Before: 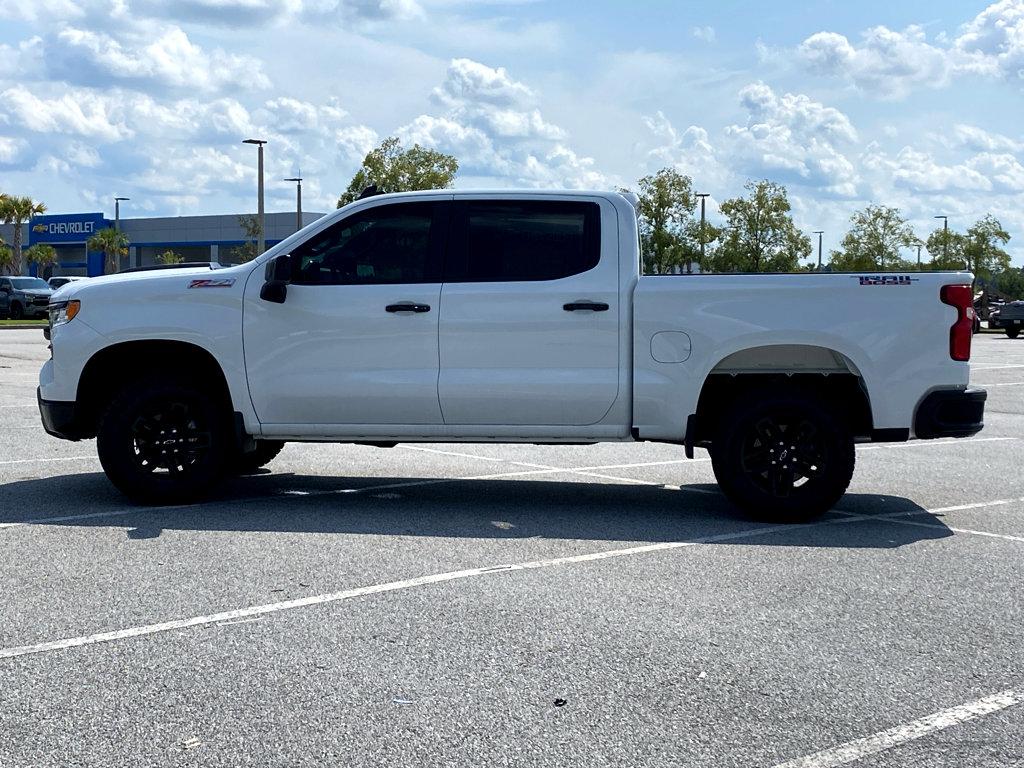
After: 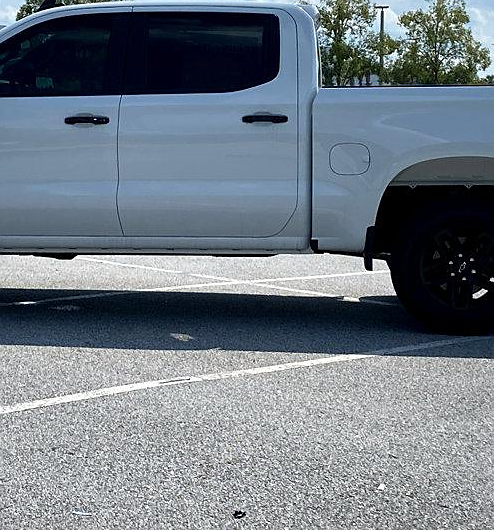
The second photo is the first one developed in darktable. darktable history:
sharpen: radius 0.979, amount 0.614
crop: left 31.39%, top 24.532%, right 20.287%, bottom 6.537%
